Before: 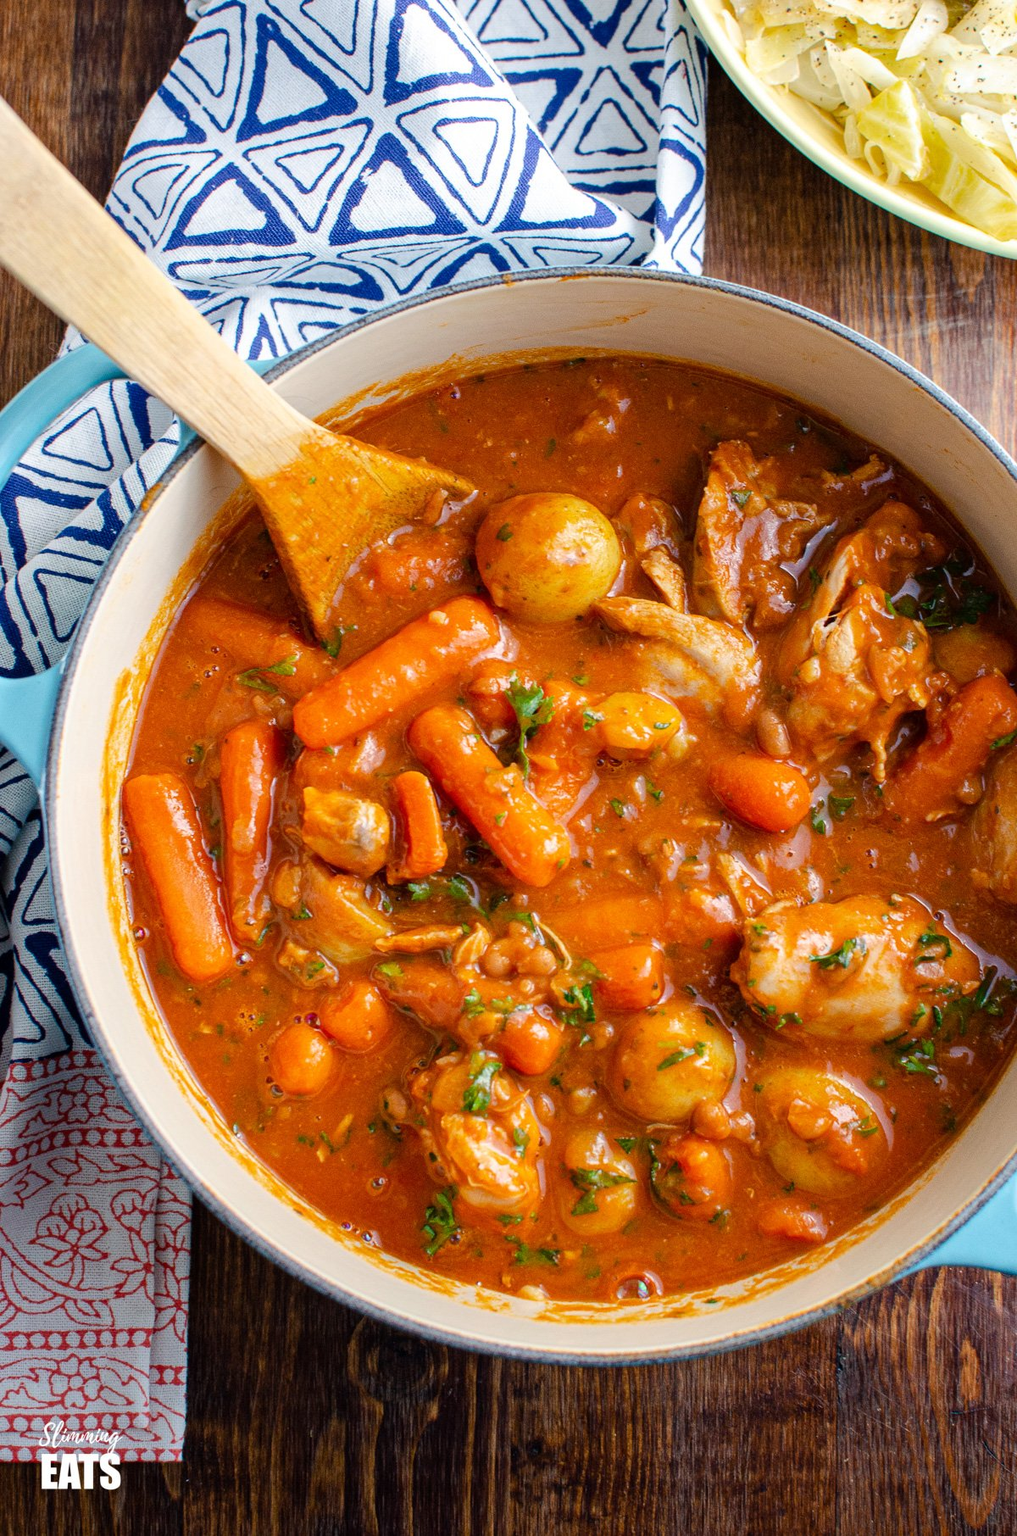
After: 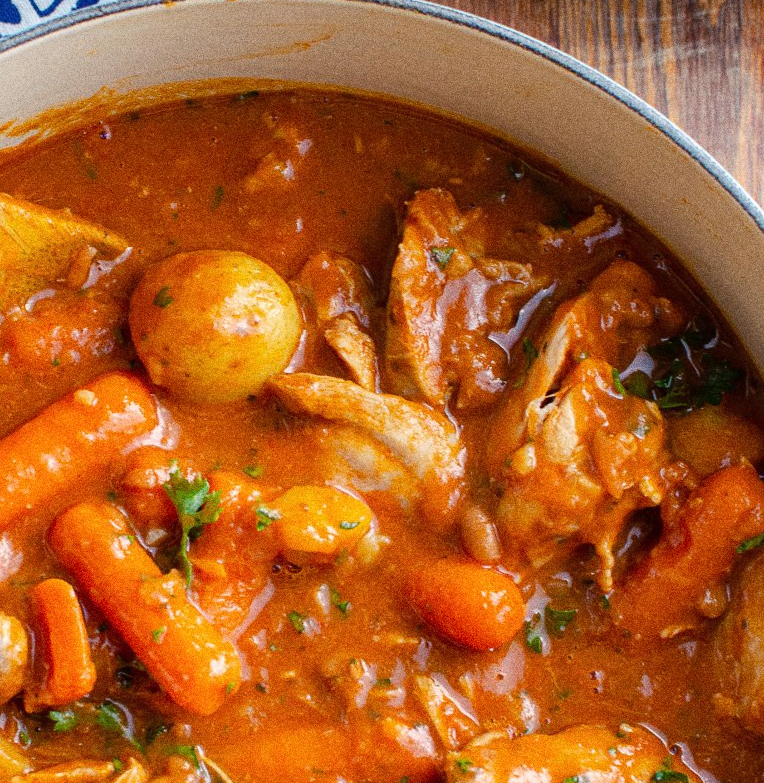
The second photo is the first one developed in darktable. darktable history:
crop: left 36.005%, top 18.293%, right 0.31%, bottom 38.444%
grain: coarseness 0.09 ISO, strength 40%
